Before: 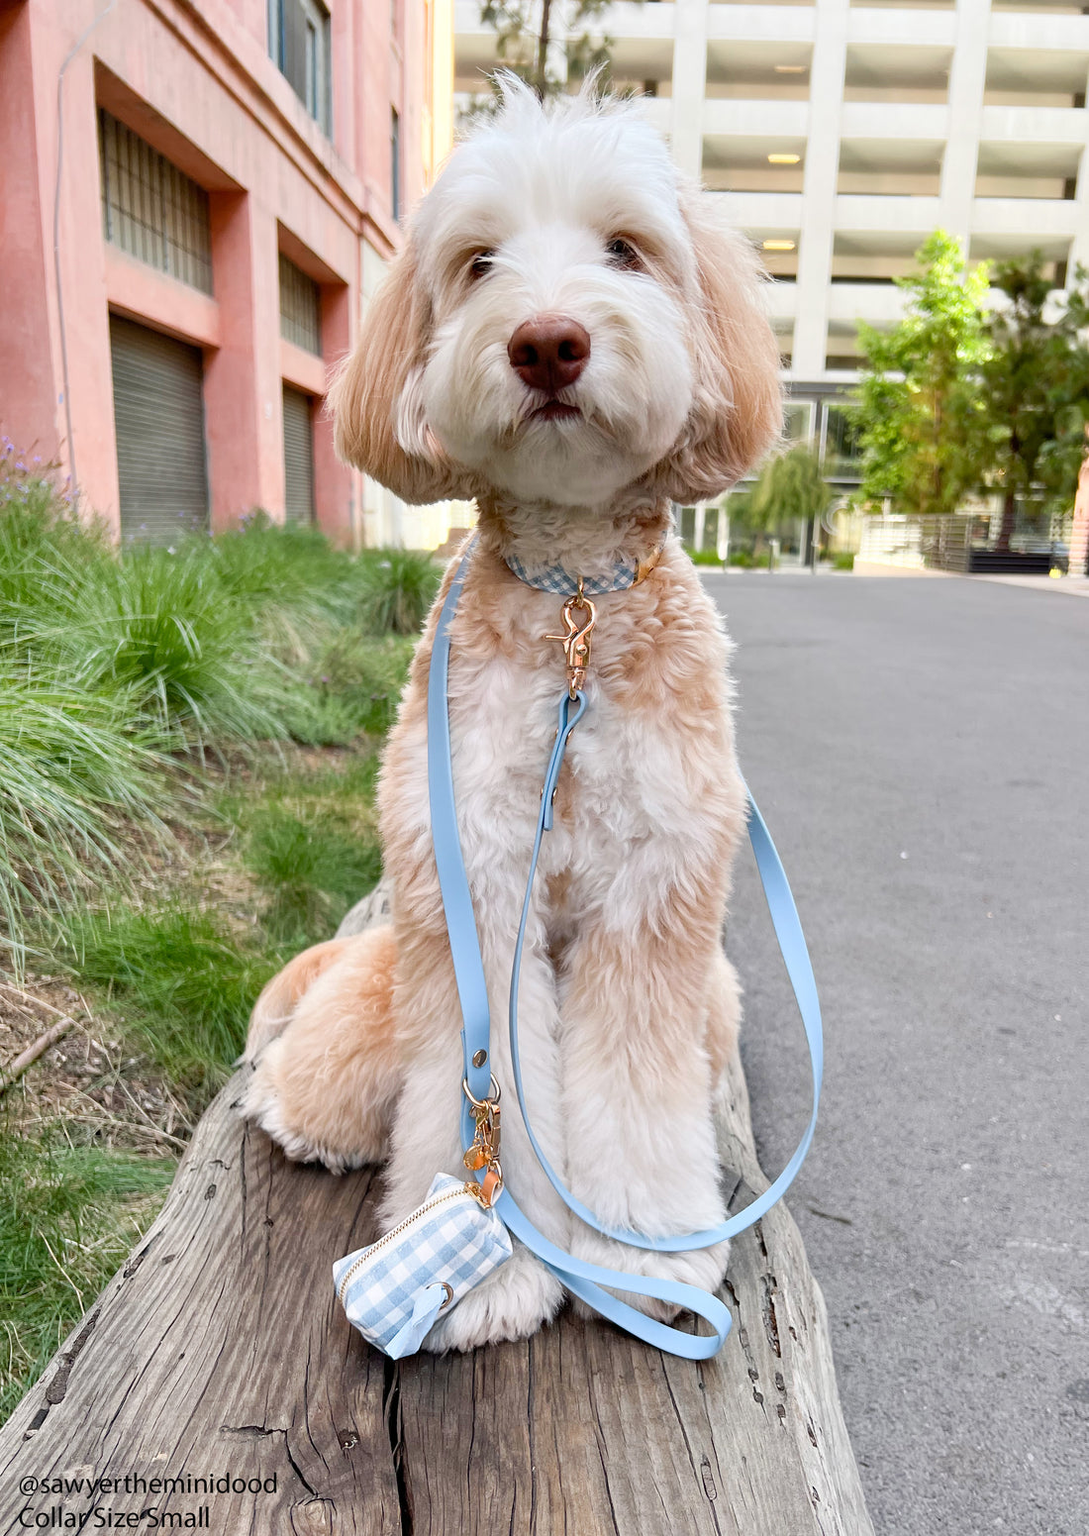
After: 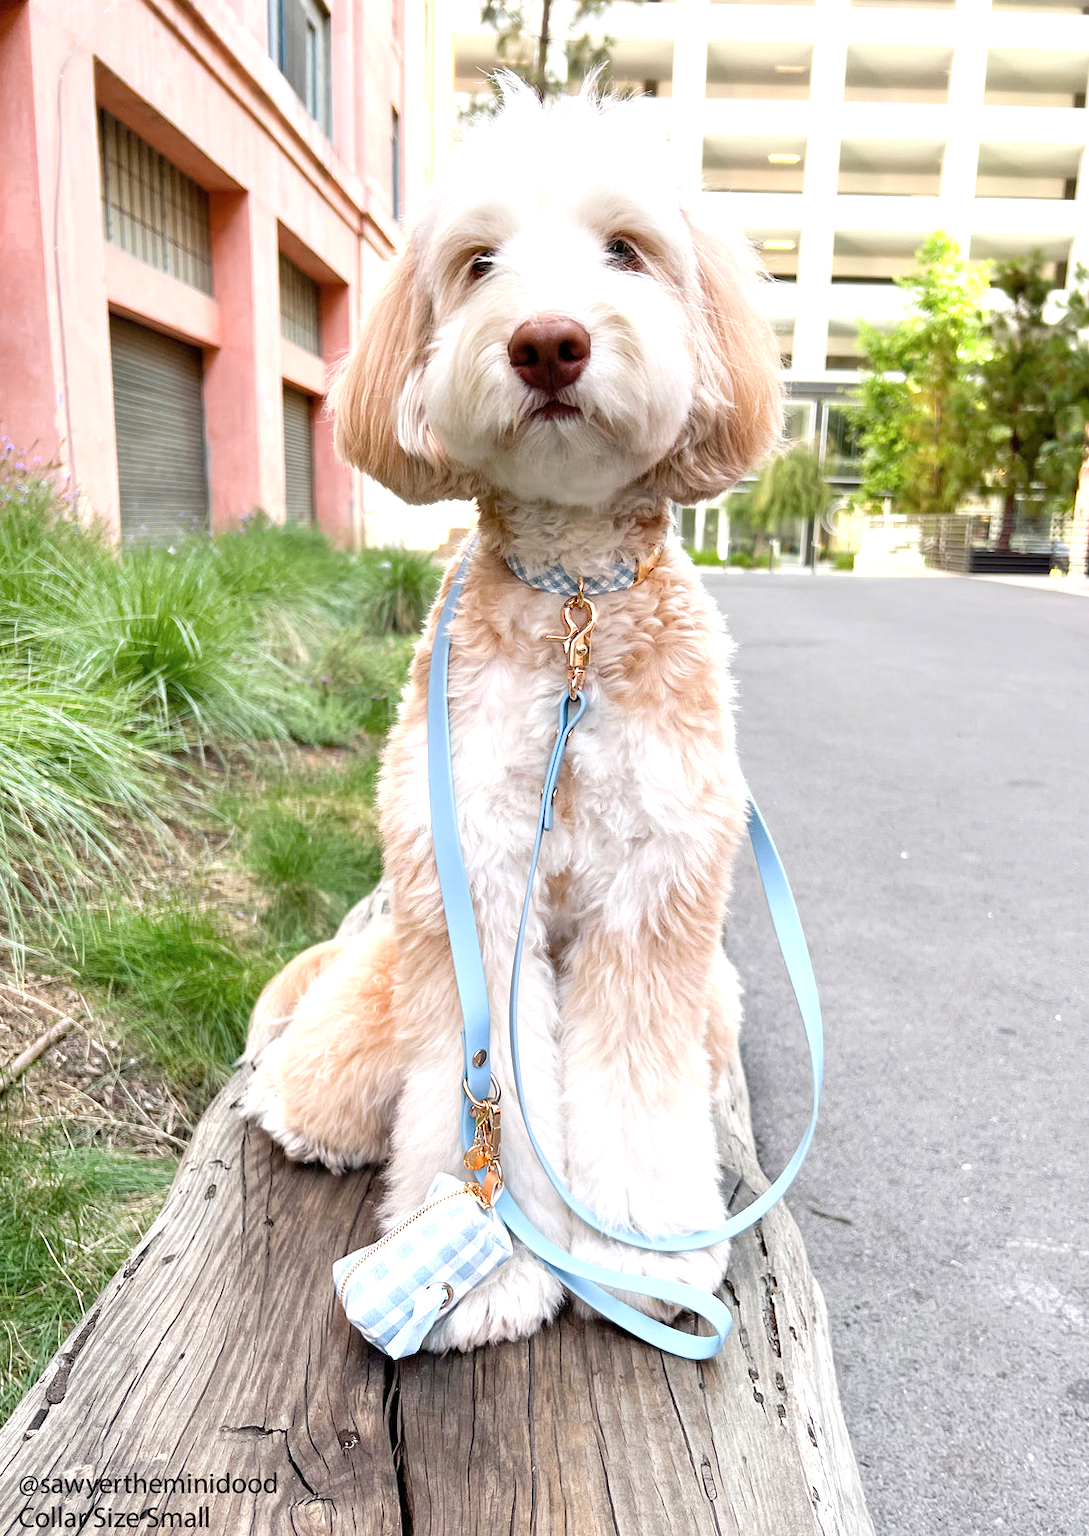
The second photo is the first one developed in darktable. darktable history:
contrast brightness saturation: saturation -0.05
exposure: exposure 0.6 EV, compensate highlight preservation false
